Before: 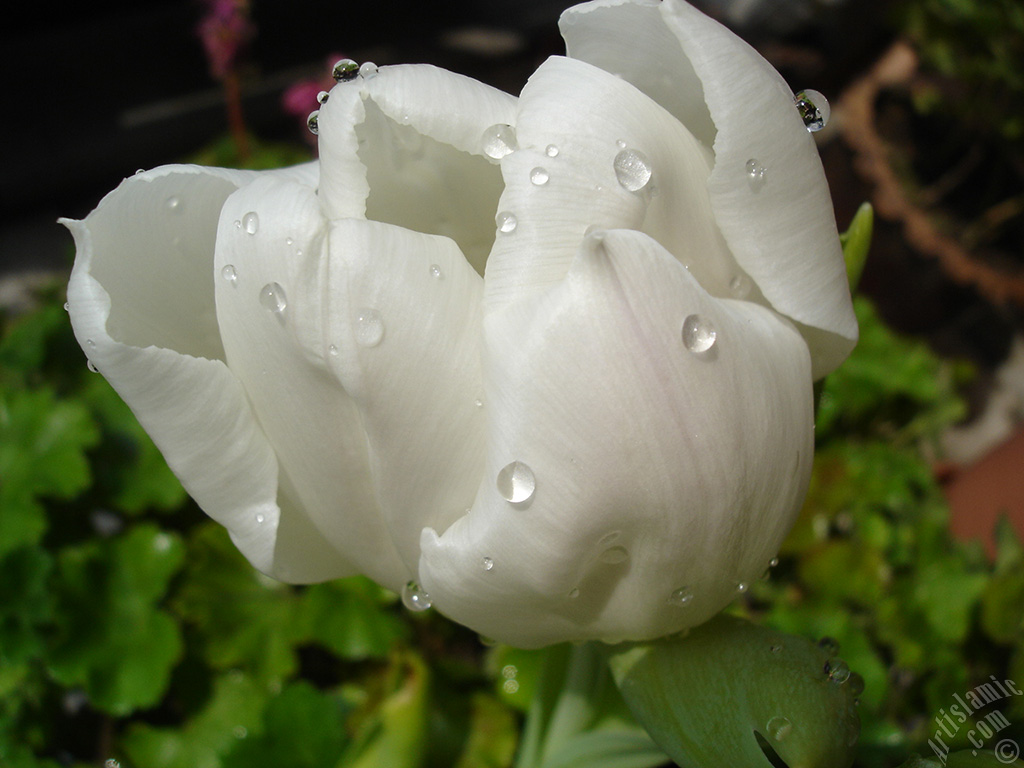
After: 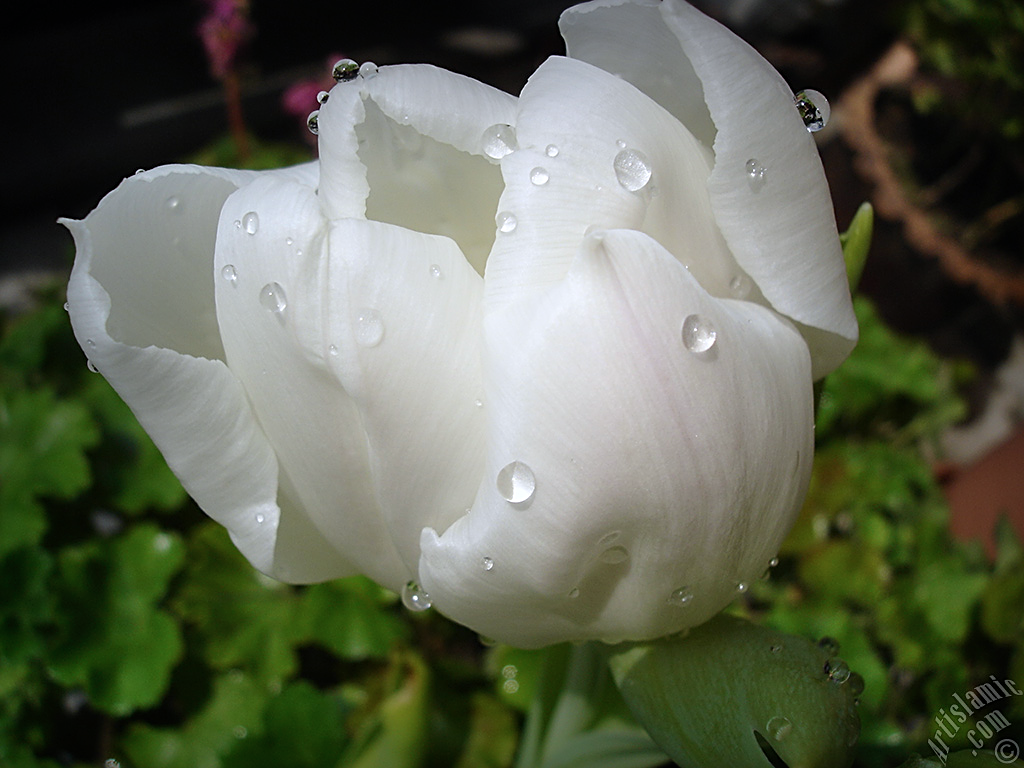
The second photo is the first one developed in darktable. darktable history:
color calibration: illuminant as shot in camera, x 0.358, y 0.373, temperature 4628.91 K
shadows and highlights: highlights 70.7, soften with gaussian
vignetting: fall-off start 53.2%, brightness -0.594, saturation 0, automatic ratio true, width/height ratio 1.313, shape 0.22, unbound false
sharpen: on, module defaults
